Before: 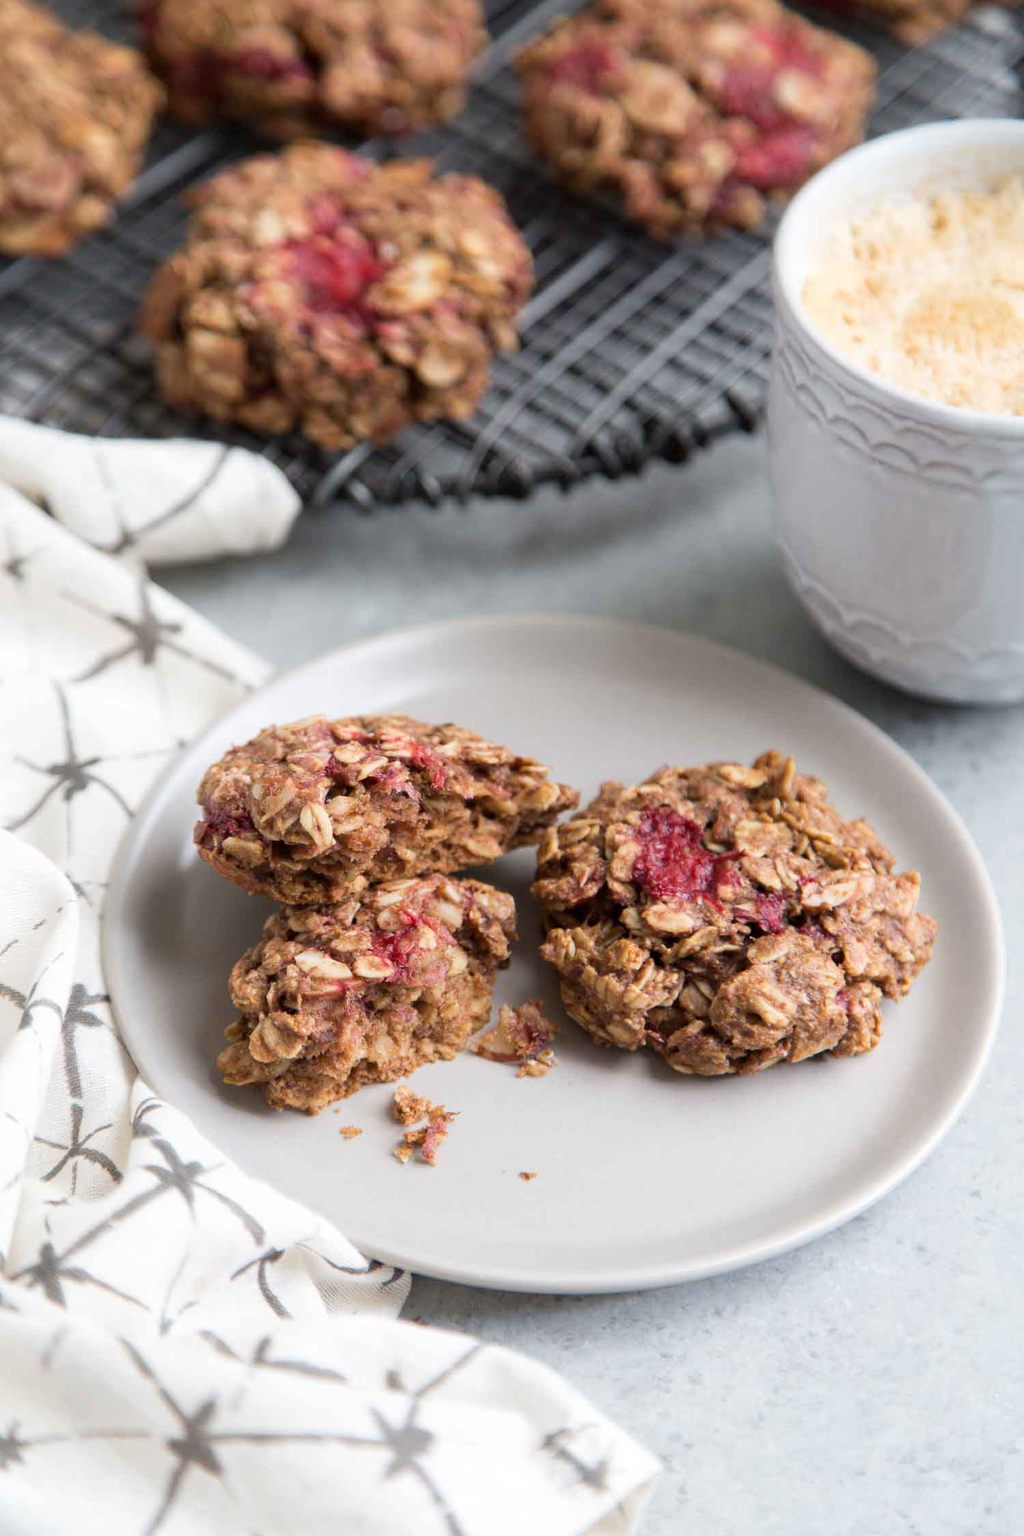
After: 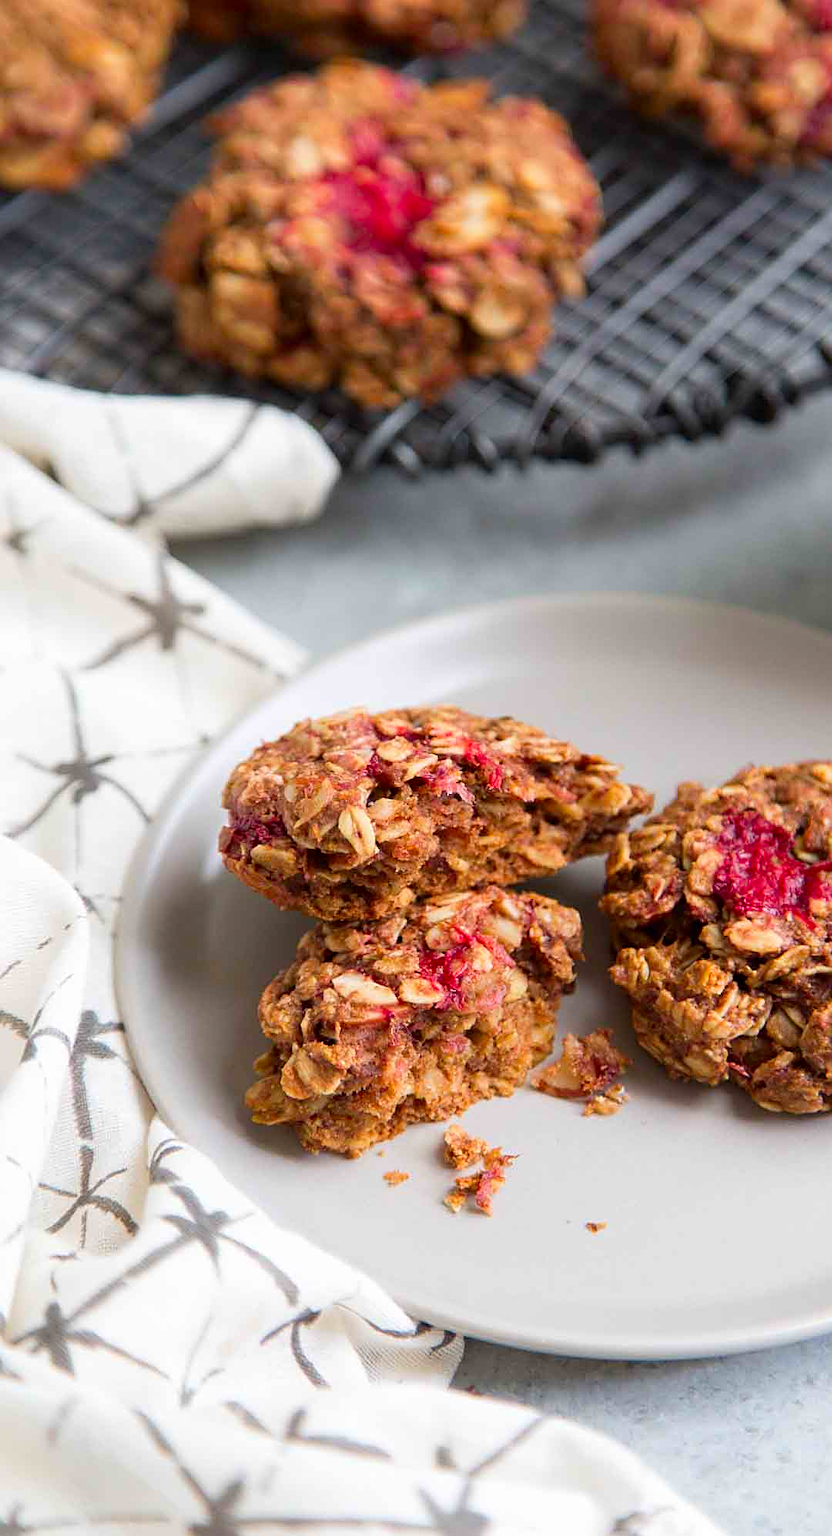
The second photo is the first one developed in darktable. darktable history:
crop: top 5.762%, right 27.896%, bottom 5.56%
contrast brightness saturation: saturation 0.497
sharpen: on, module defaults
